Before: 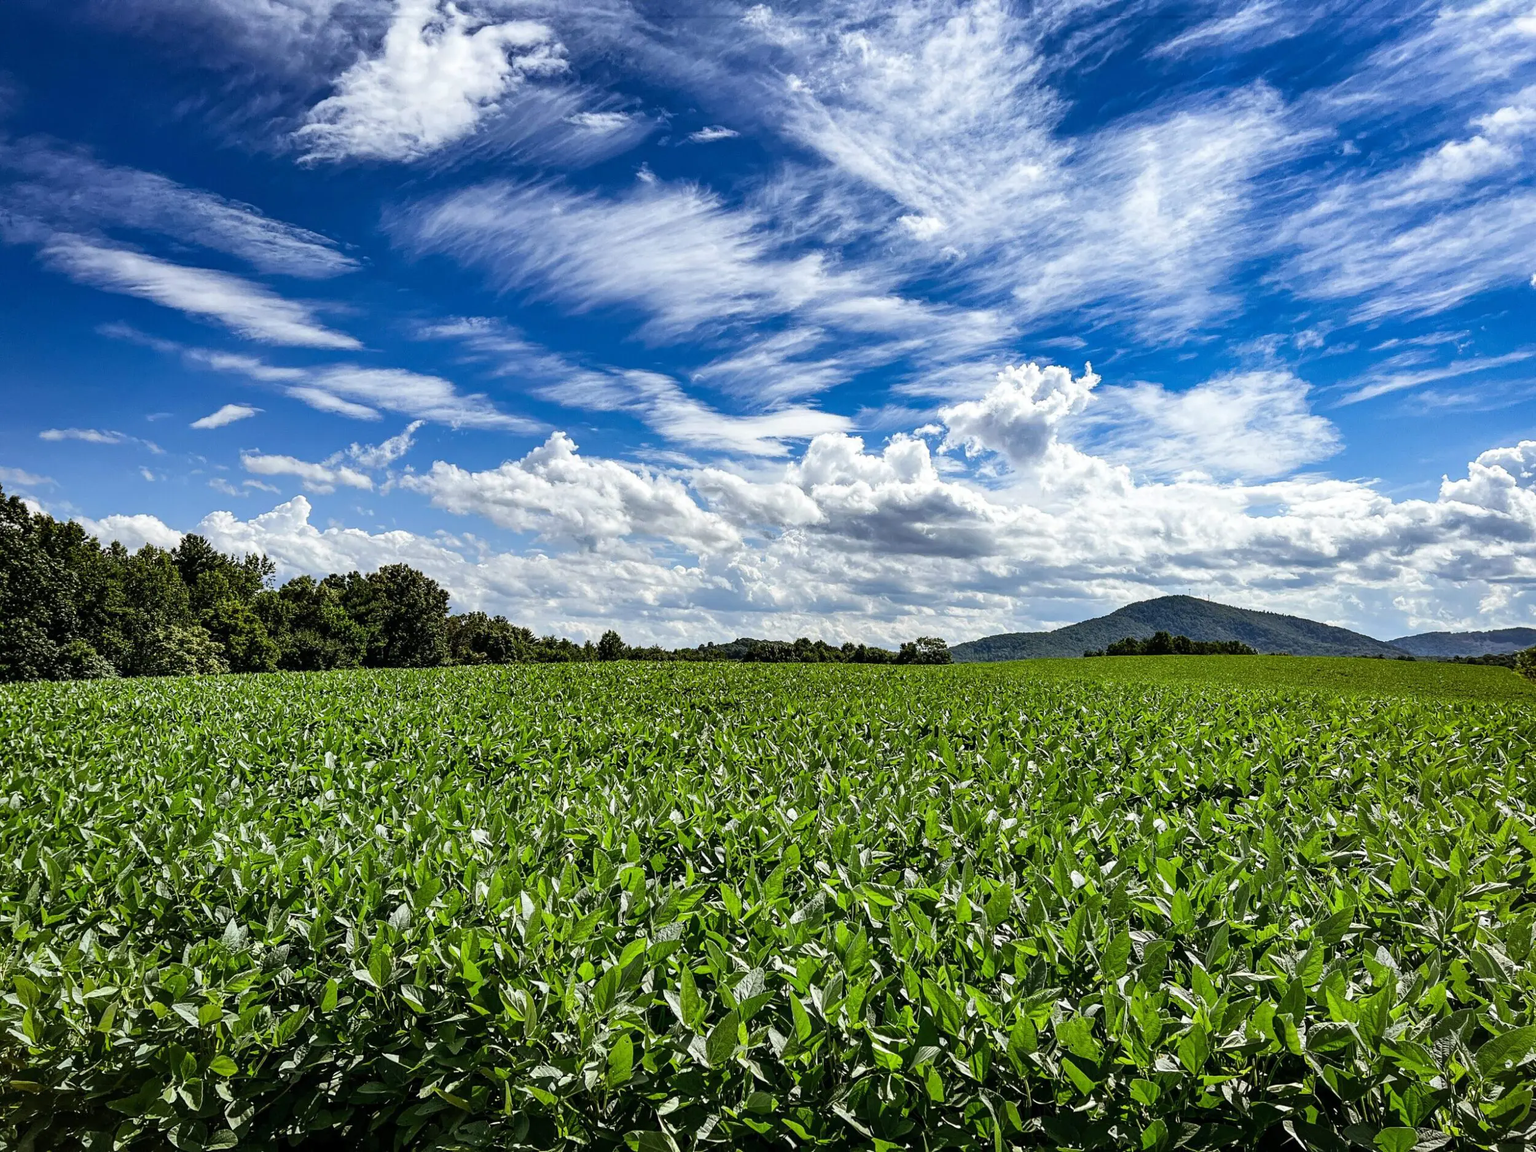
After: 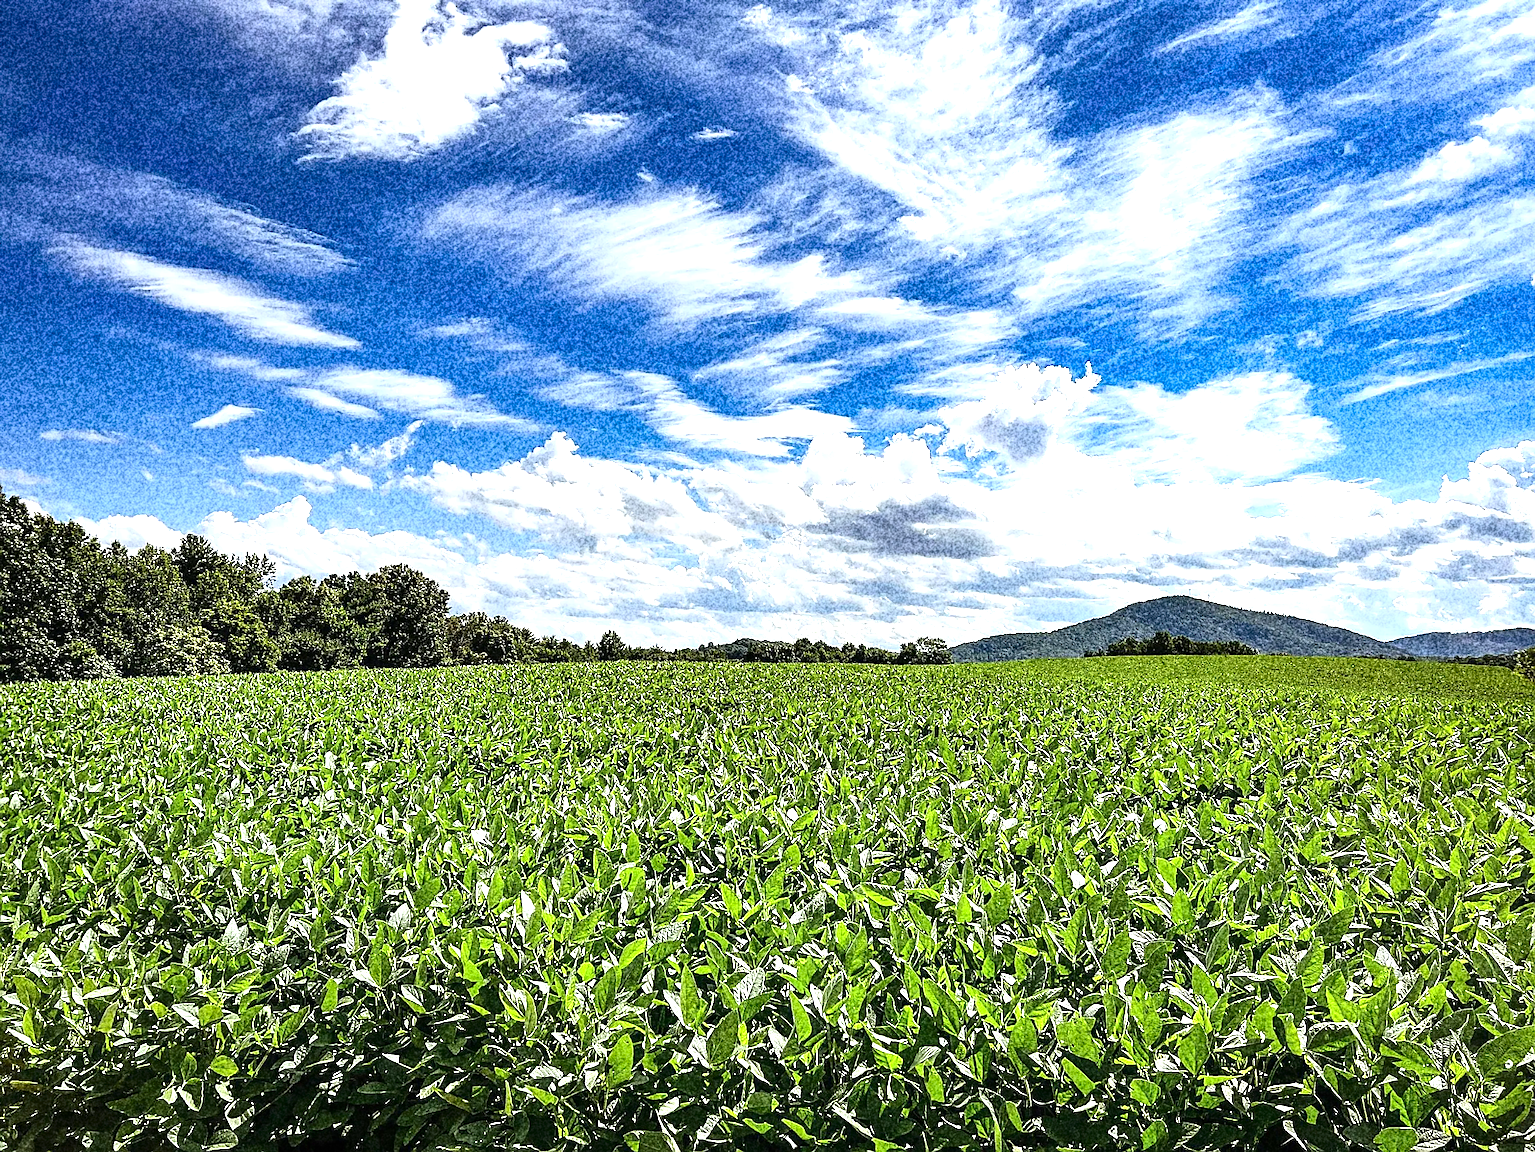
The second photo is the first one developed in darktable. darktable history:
grain: coarseness 30.02 ISO, strength 100%
sharpen: radius 1.4, amount 1.25, threshold 0.7
exposure: black level correction 0, exposure 0.9 EV, compensate exposure bias true, compensate highlight preservation false
shadows and highlights: radius 334.93, shadows 63.48, highlights 6.06, compress 87.7%, highlights color adjustment 39.73%, soften with gaussian
